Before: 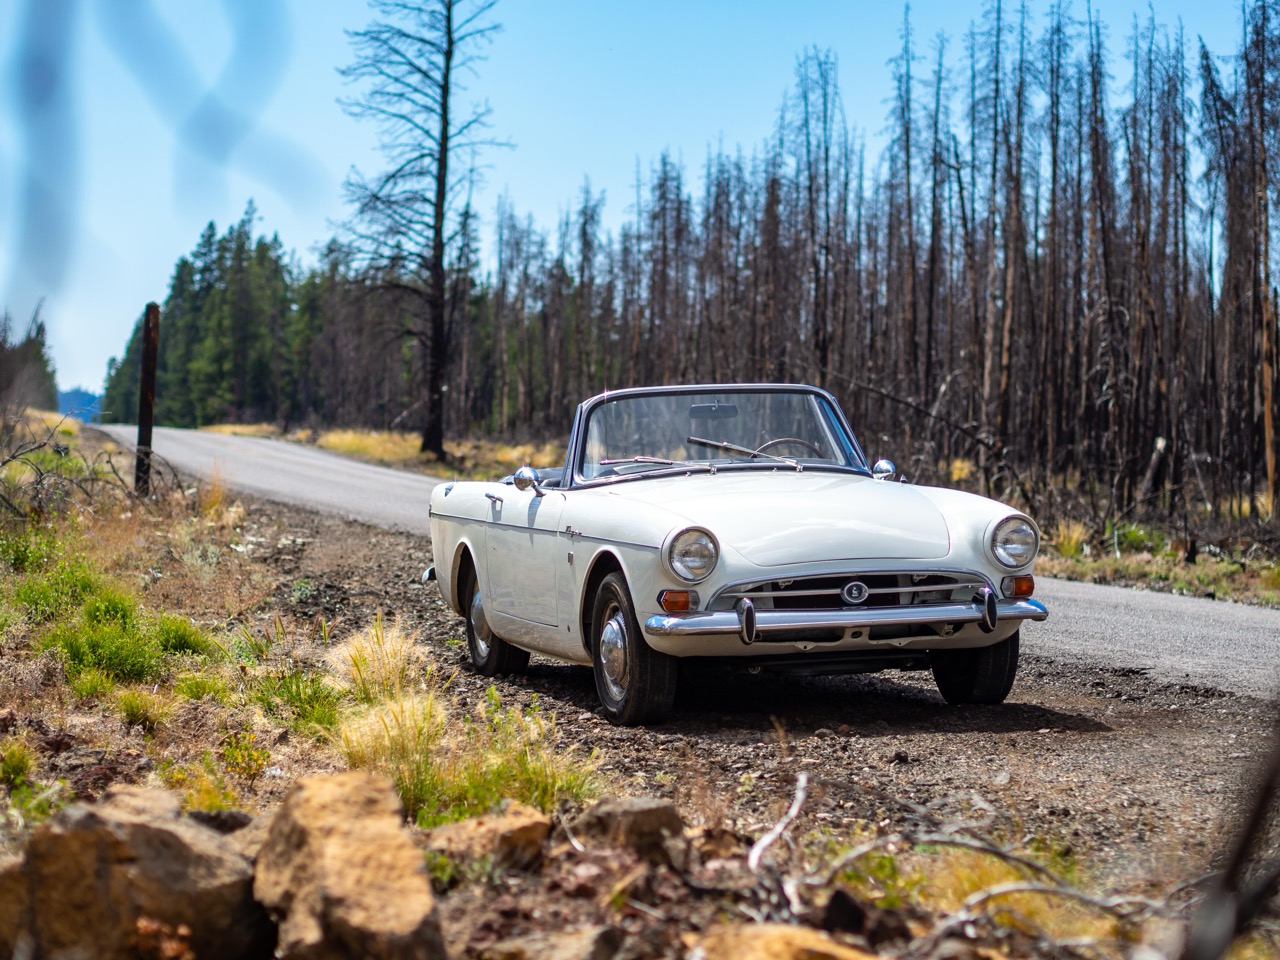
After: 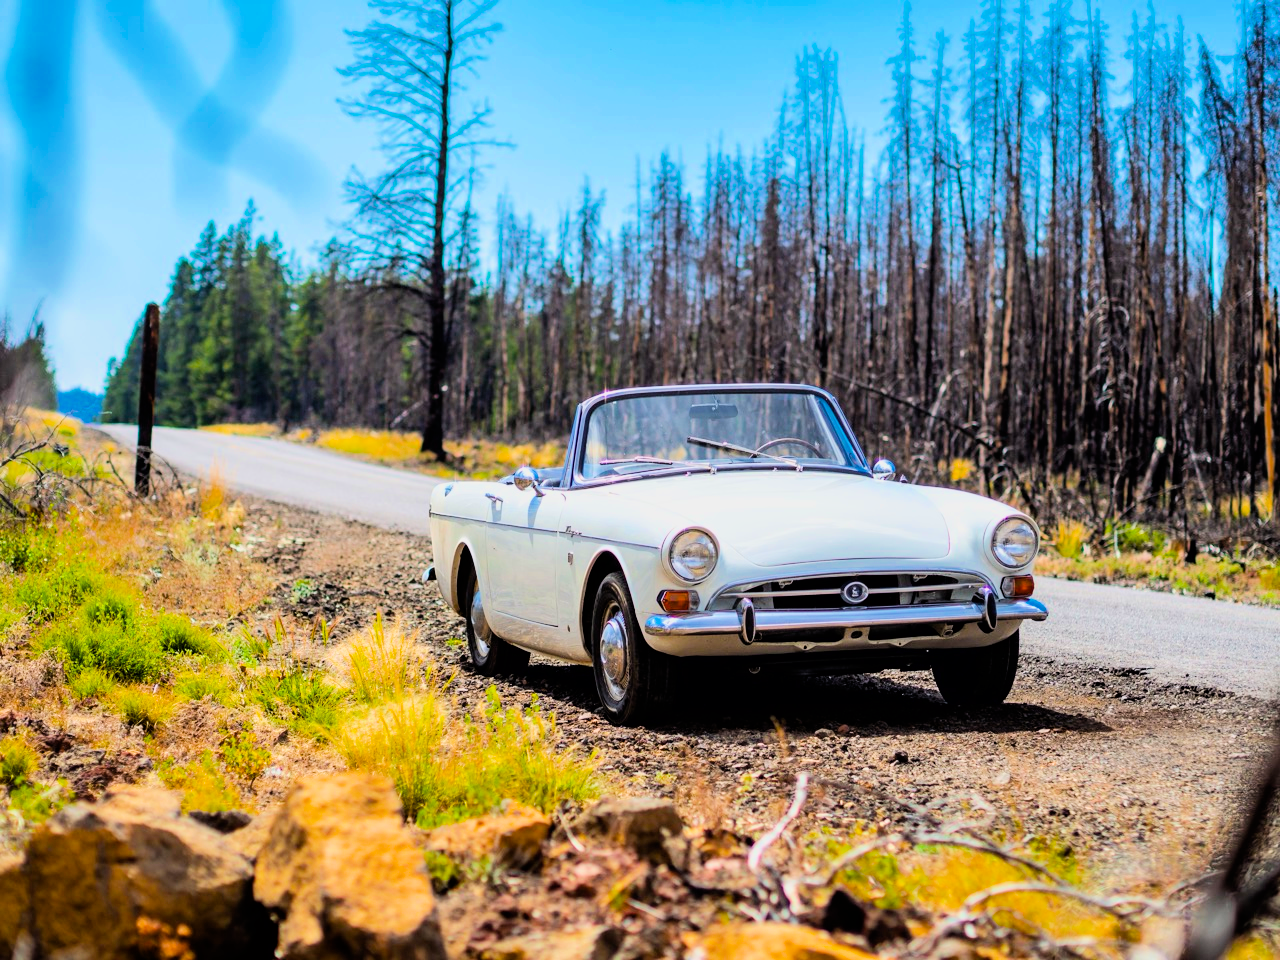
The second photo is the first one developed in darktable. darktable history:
color balance rgb: linear chroma grading › shadows -10%, linear chroma grading › global chroma 20%, perceptual saturation grading › global saturation 15%, perceptual brilliance grading › global brilliance 30%, perceptual brilliance grading › highlights 12%, perceptual brilliance grading › mid-tones 24%, global vibrance 20%
filmic rgb: black relative exposure -6.15 EV, white relative exposure 6.96 EV, hardness 2.23, color science v6 (2022)
